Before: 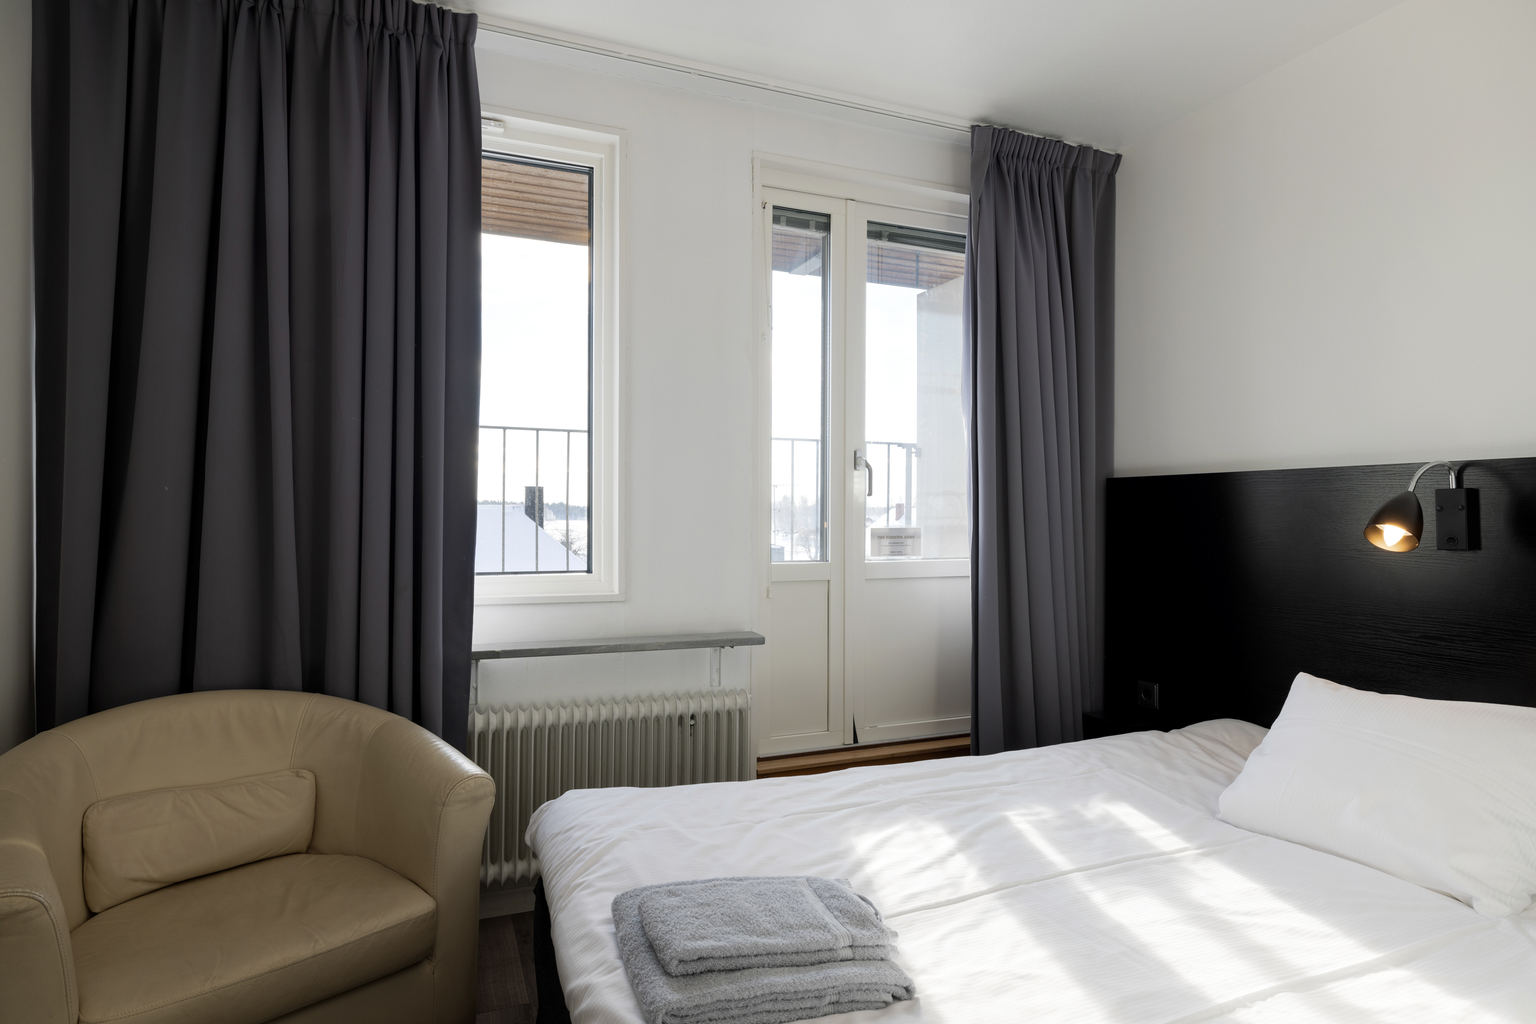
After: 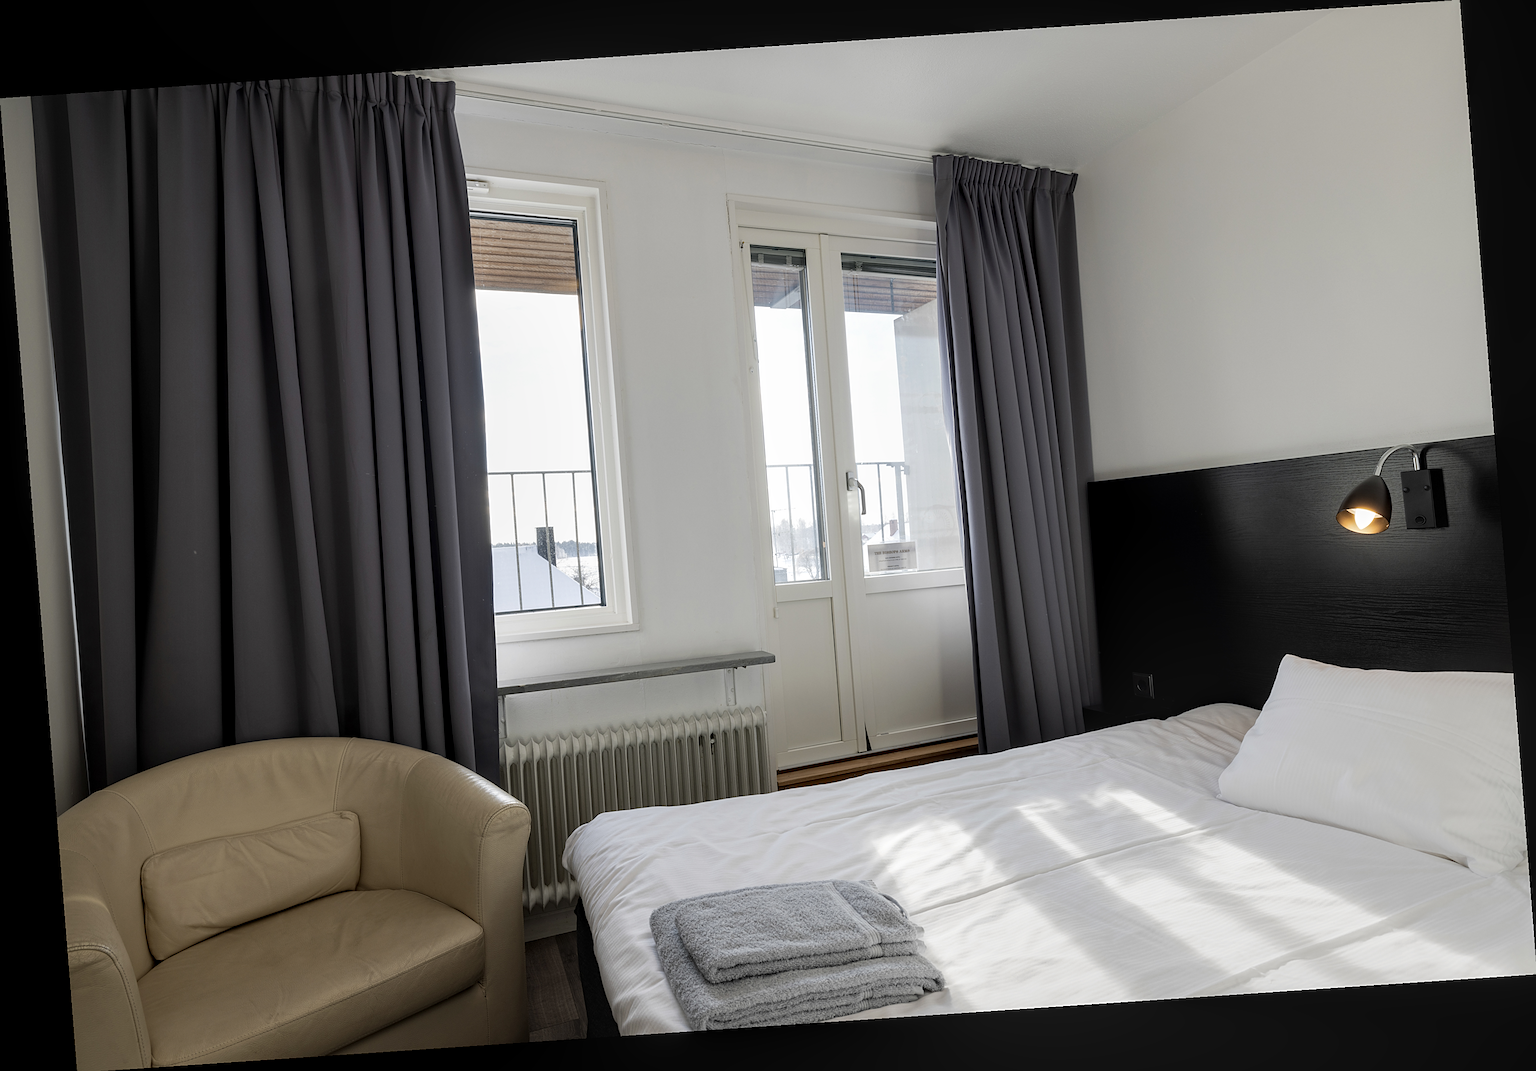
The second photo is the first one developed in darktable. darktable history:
local contrast: on, module defaults
rotate and perspective: rotation -4.2°, shear 0.006, automatic cropping off
white balance: emerald 1
sharpen: on, module defaults
